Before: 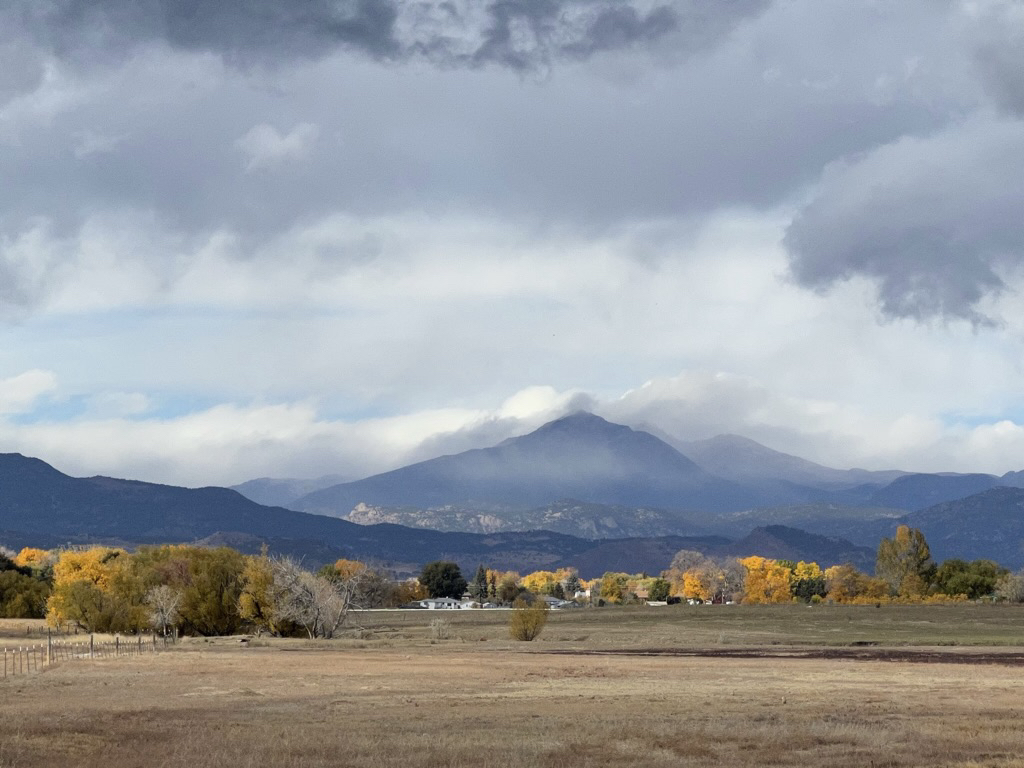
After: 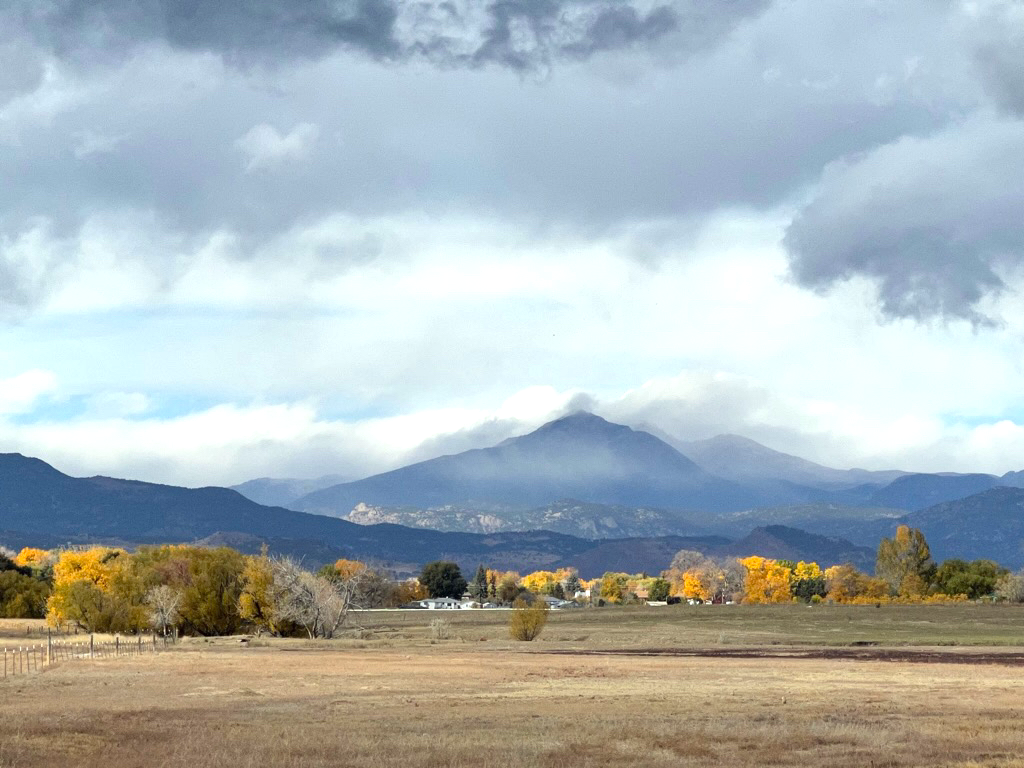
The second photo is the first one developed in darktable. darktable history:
exposure: exposure 0.556 EV, compensate highlight preservation false
color correction: highlights a* -2.68, highlights b* 2.57
shadows and highlights: shadows 37.27, highlights -28.18, soften with gaussian
